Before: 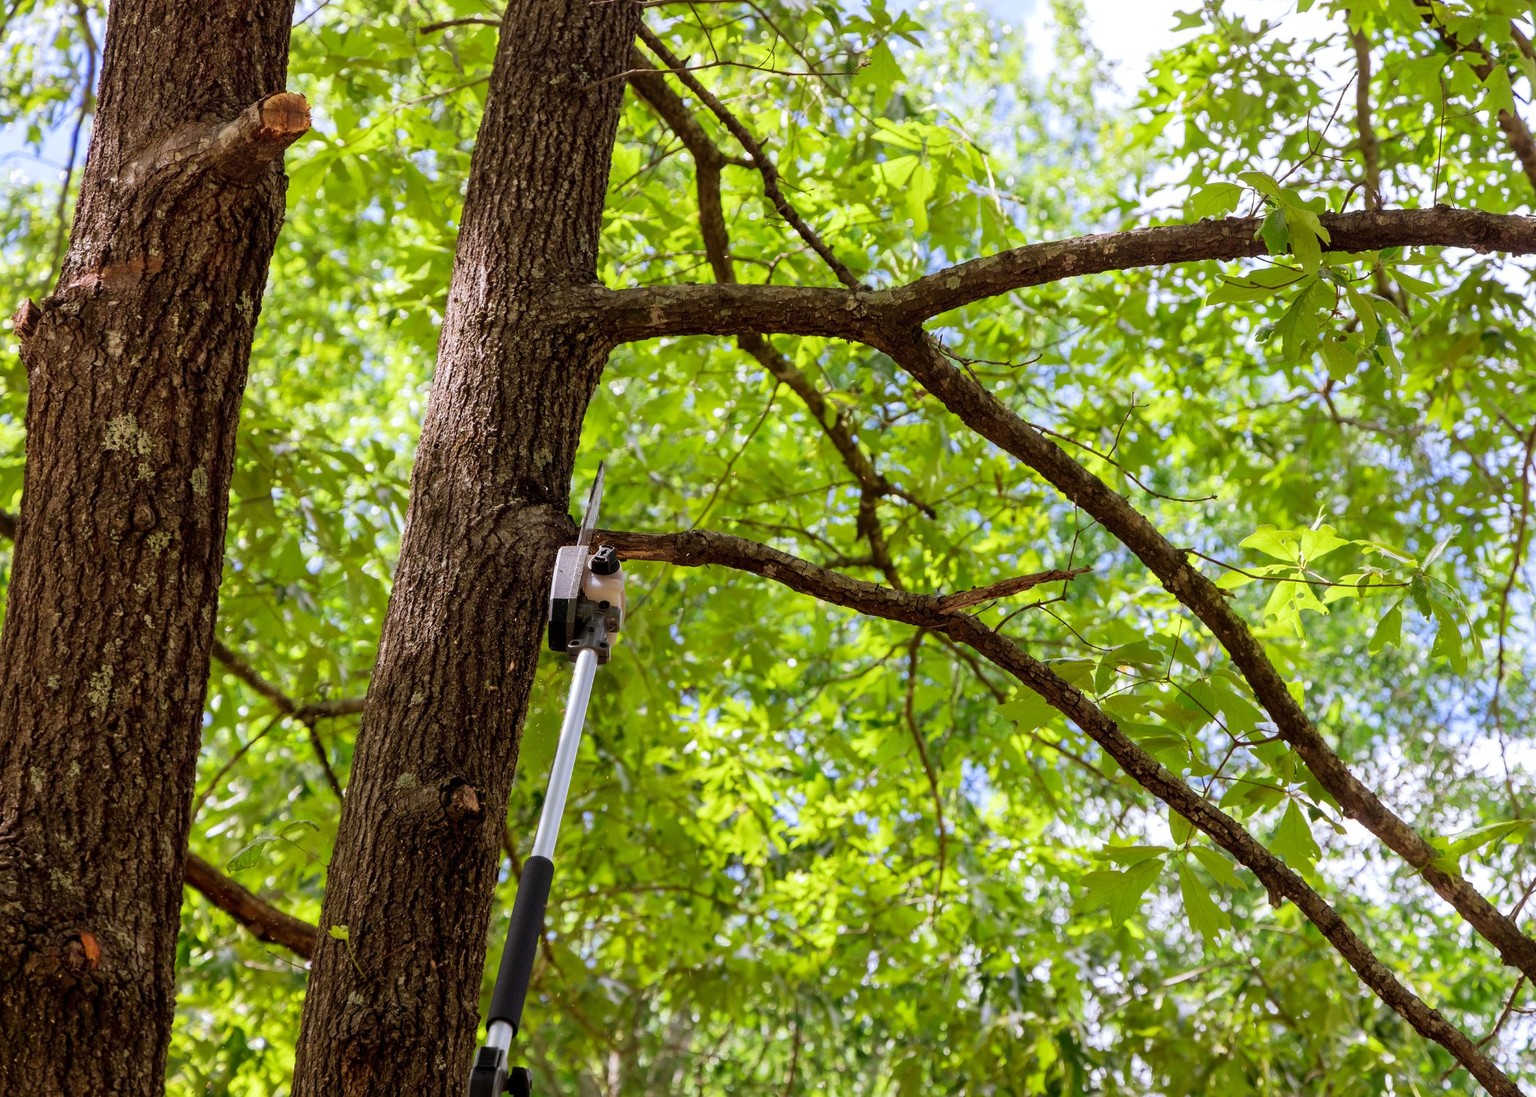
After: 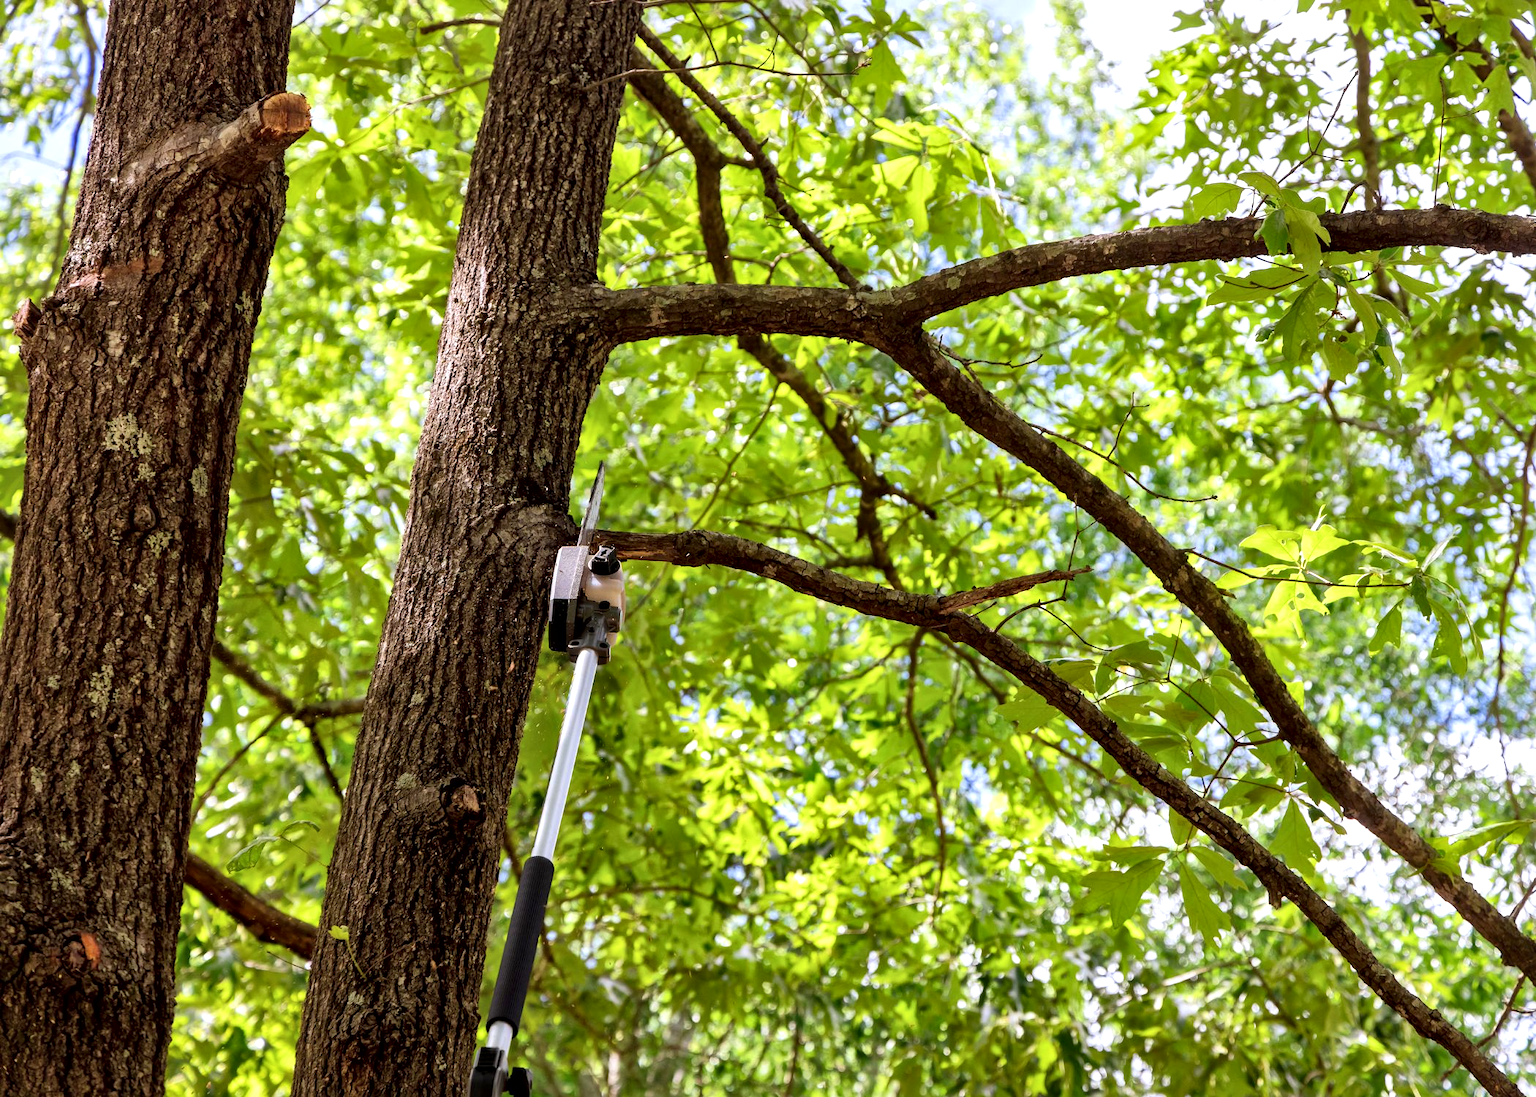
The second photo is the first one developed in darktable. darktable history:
exposure: black level correction 0, exposure 0.2 EV, compensate highlight preservation false
local contrast: mode bilateral grid, contrast 50, coarseness 49, detail 150%, midtone range 0.2
